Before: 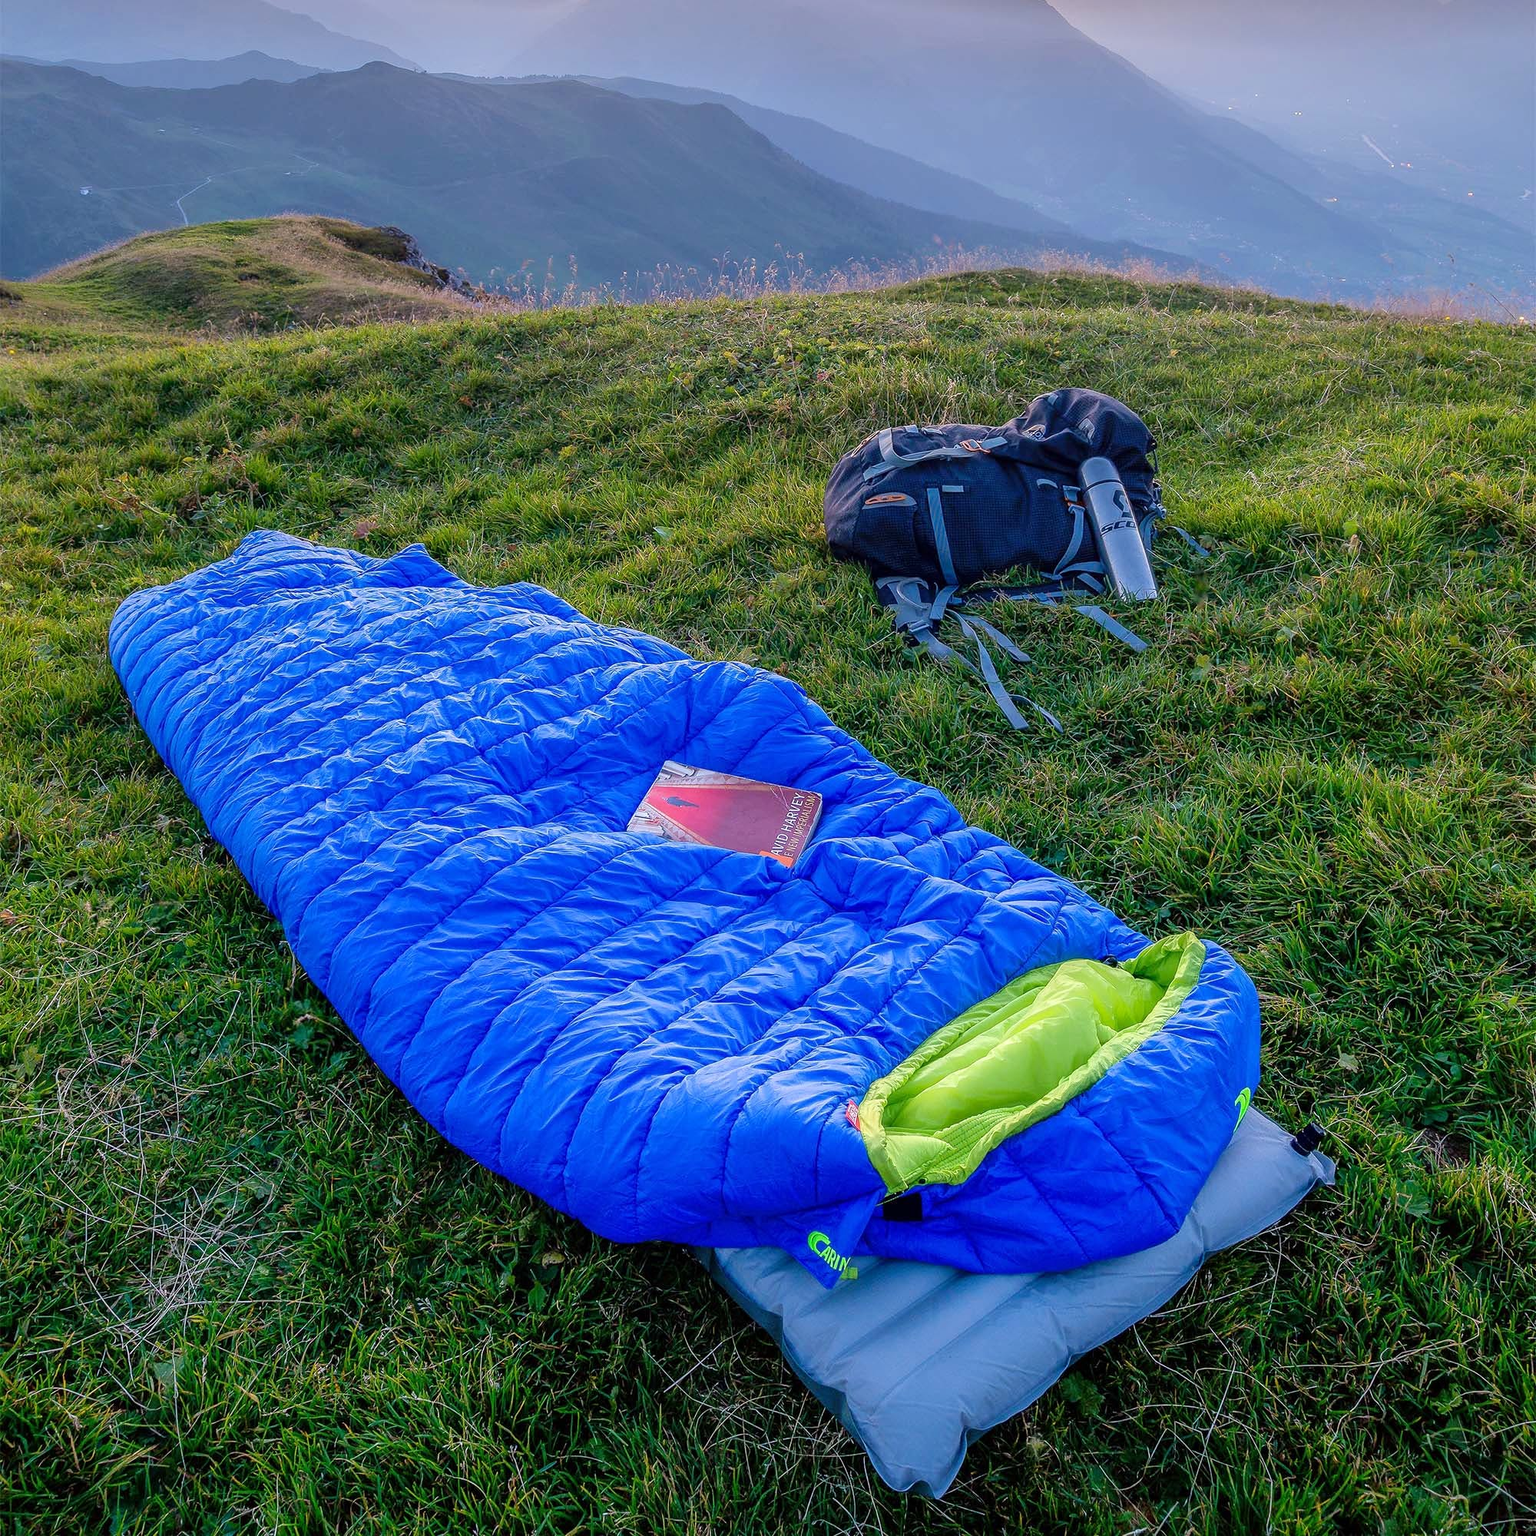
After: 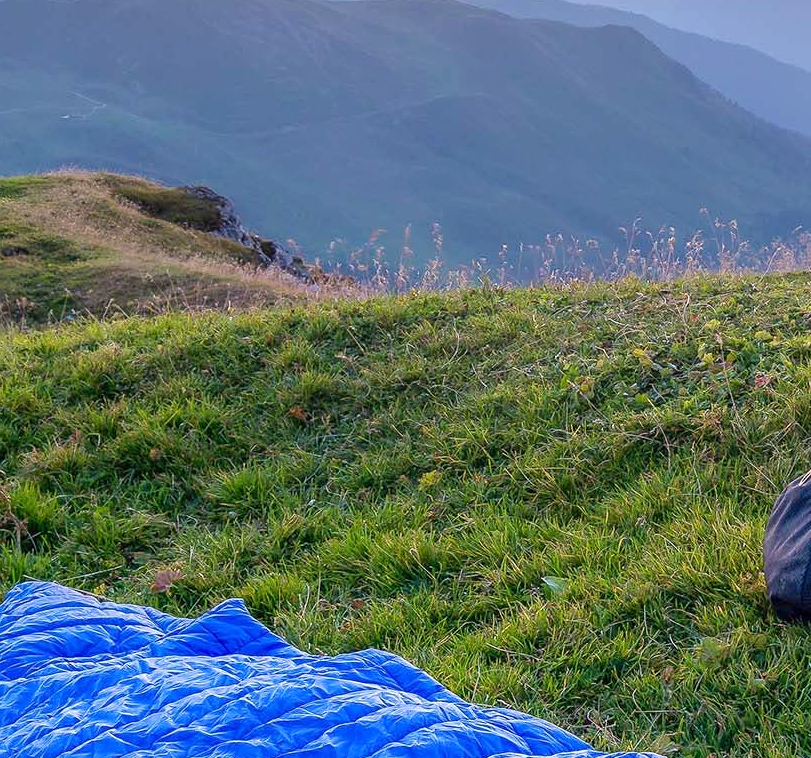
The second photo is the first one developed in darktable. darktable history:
crop: left 15.452%, top 5.459%, right 43.956%, bottom 56.62%
exposure: exposure 0.127 EV, compensate highlight preservation false
